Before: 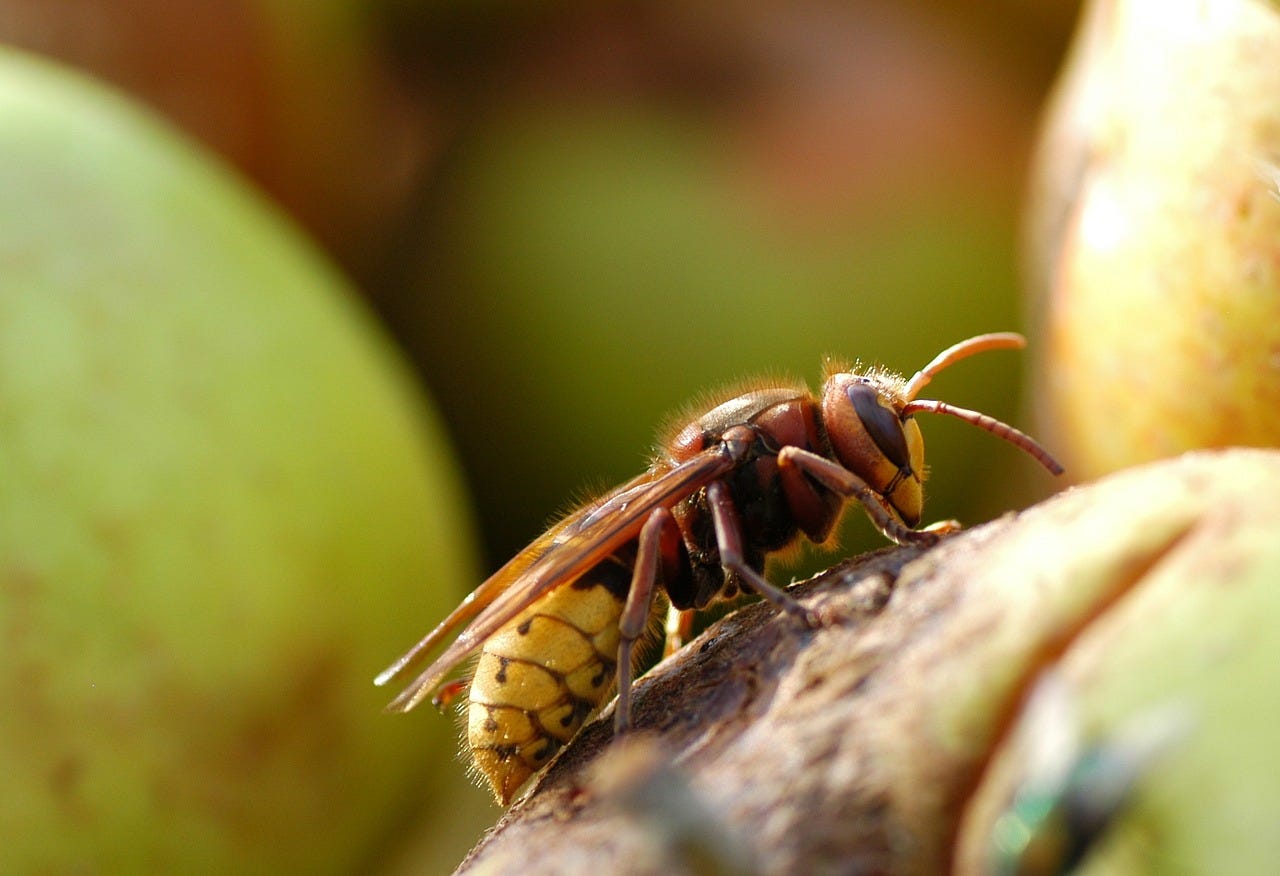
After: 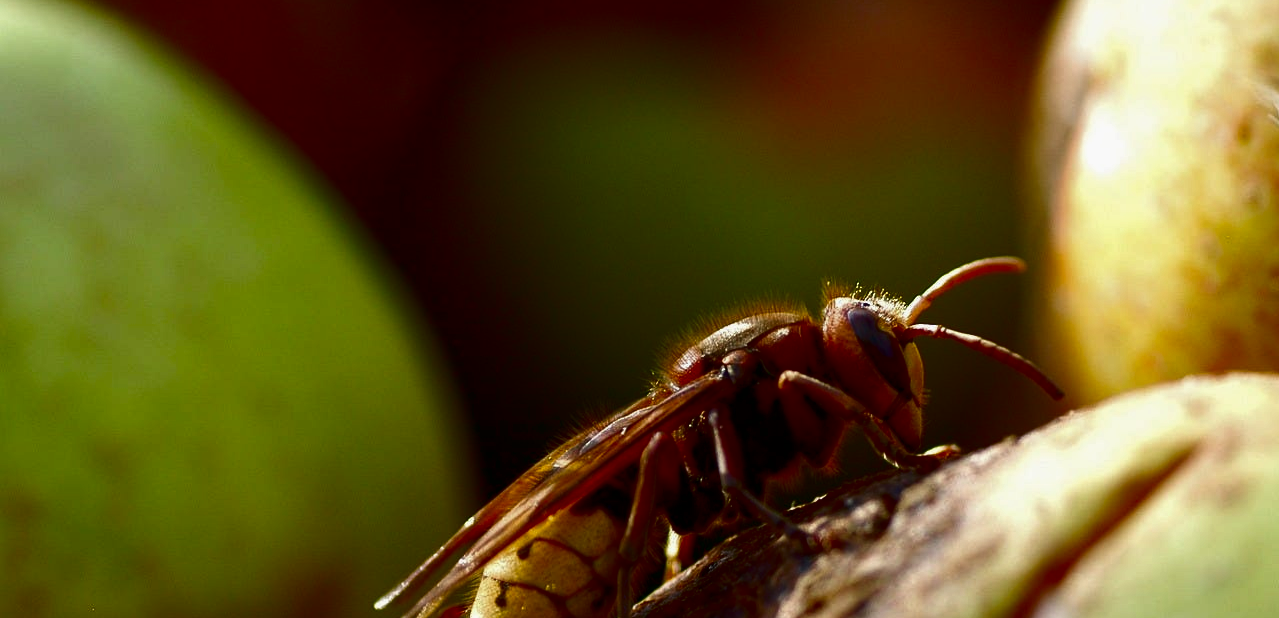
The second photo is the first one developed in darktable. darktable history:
crop and rotate: top 8.721%, bottom 20.729%
contrast brightness saturation: contrast 0.093, brightness -0.608, saturation 0.174
exposure: exposure -0.04 EV, compensate highlight preservation false
